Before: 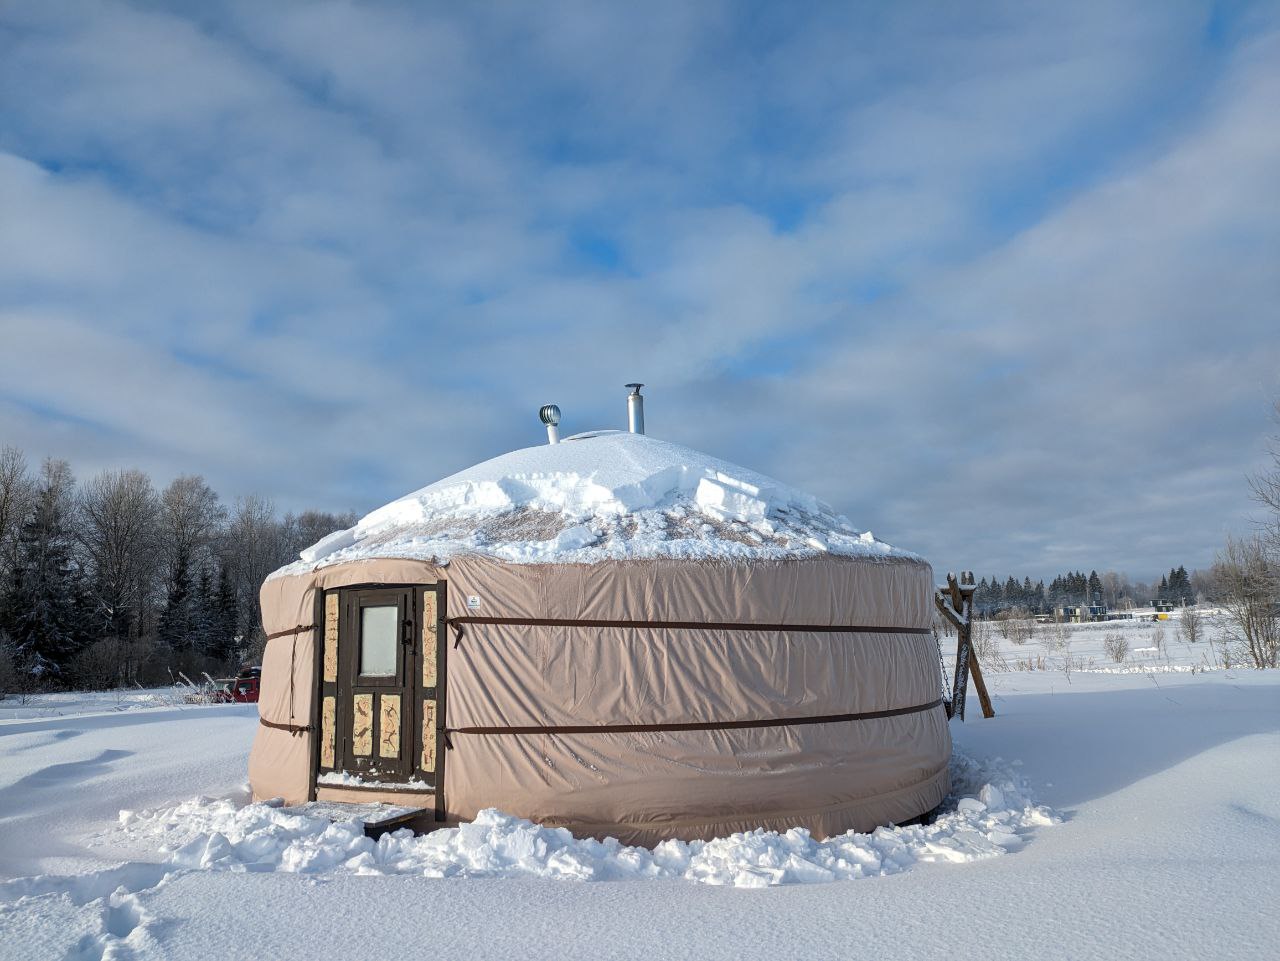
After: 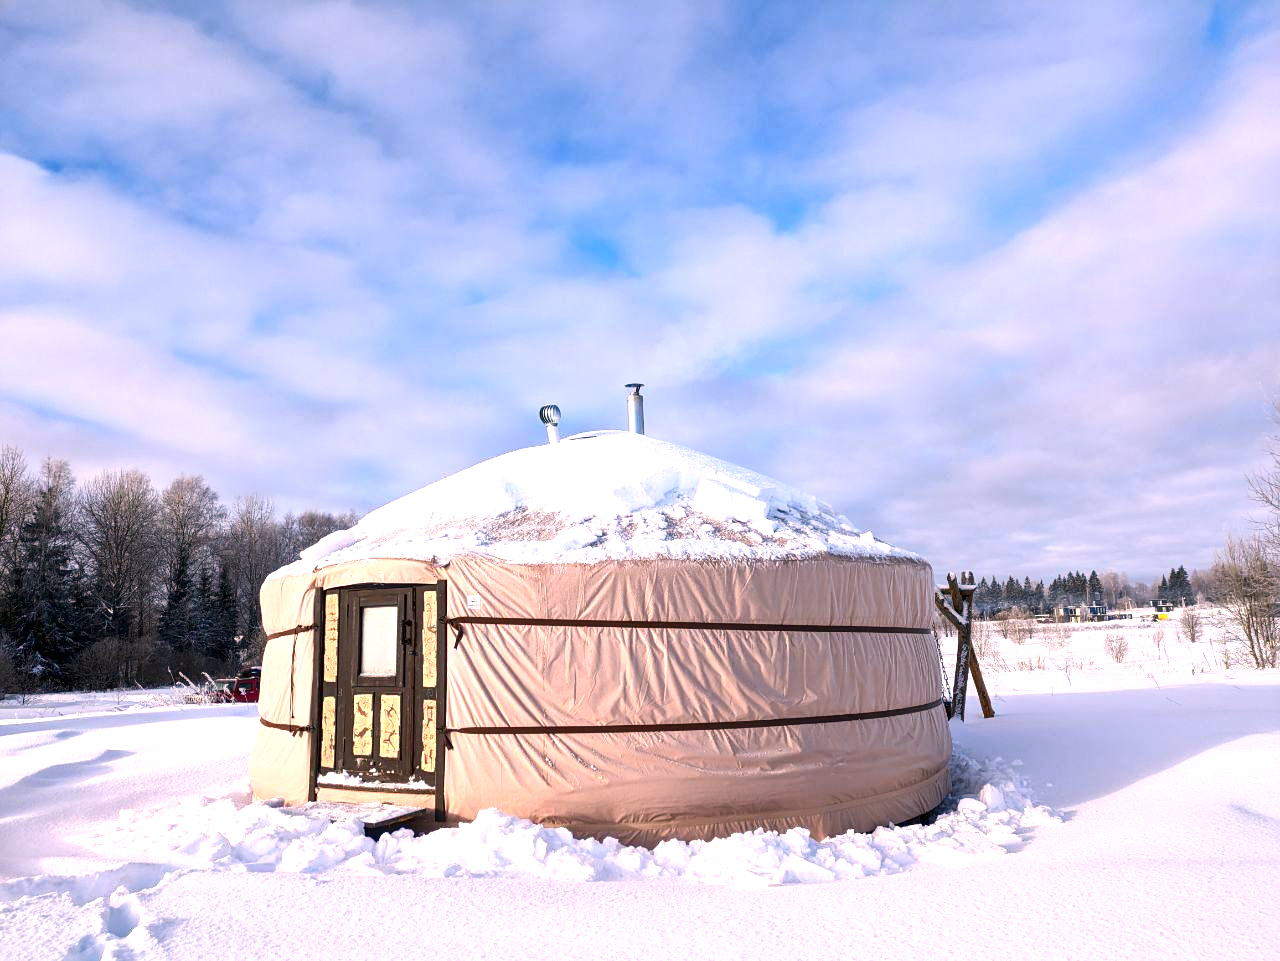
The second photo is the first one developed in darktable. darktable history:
color correction: highlights a* 14.49, highlights b* 4.84
contrast brightness saturation: contrast 0.119, brightness -0.119, saturation 0.202
exposure: exposure 1.063 EV, compensate highlight preservation false
